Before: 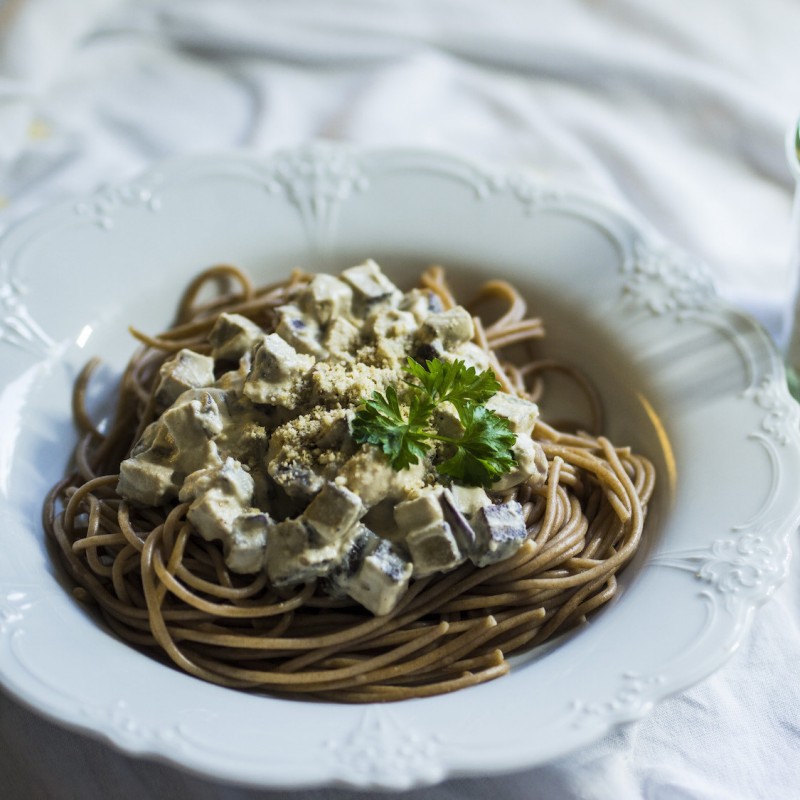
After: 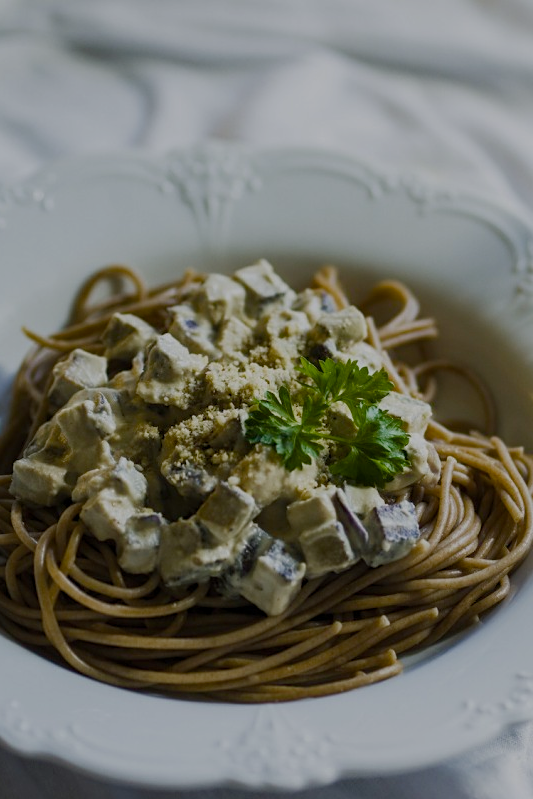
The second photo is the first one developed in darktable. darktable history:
exposure: black level correction 0, exposure -0.766 EV, compensate highlight preservation false
sharpen: amount 0.2
crop and rotate: left 13.537%, right 19.796%
color balance rgb: shadows lift › chroma 1%, shadows lift › hue 113°, highlights gain › chroma 0.2%, highlights gain › hue 333°, perceptual saturation grading › global saturation 20%, perceptual saturation grading › highlights -50%, perceptual saturation grading › shadows 25%, contrast -10%
